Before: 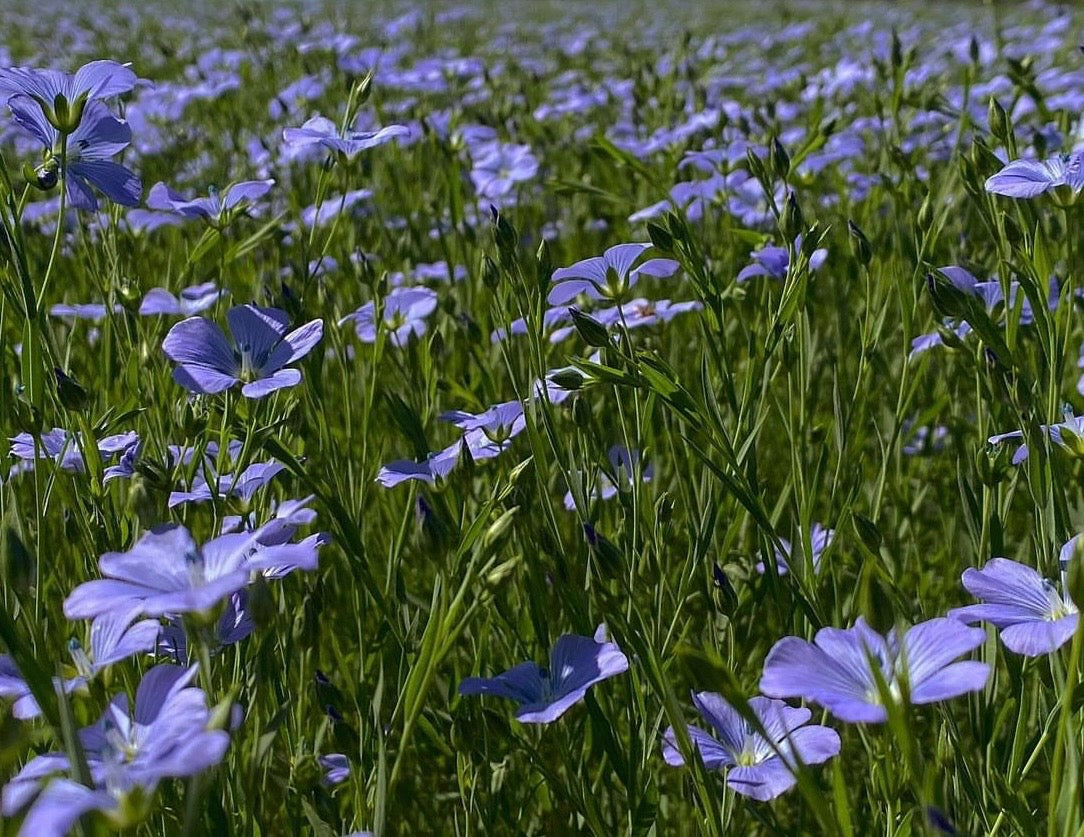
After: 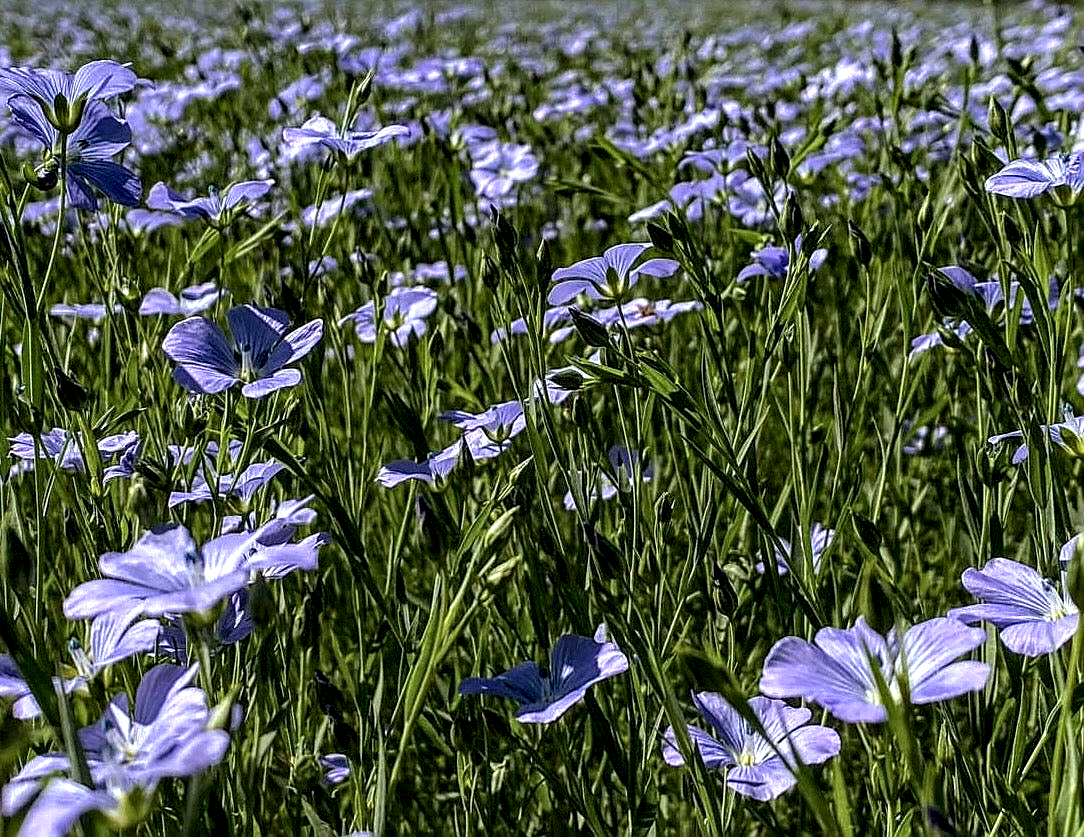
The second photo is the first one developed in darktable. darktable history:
exposure: compensate highlight preservation false
sharpen: on, module defaults
haze removal: strength 0.027, distance 0.248, compatibility mode true, adaptive false
local contrast: detail 202%
